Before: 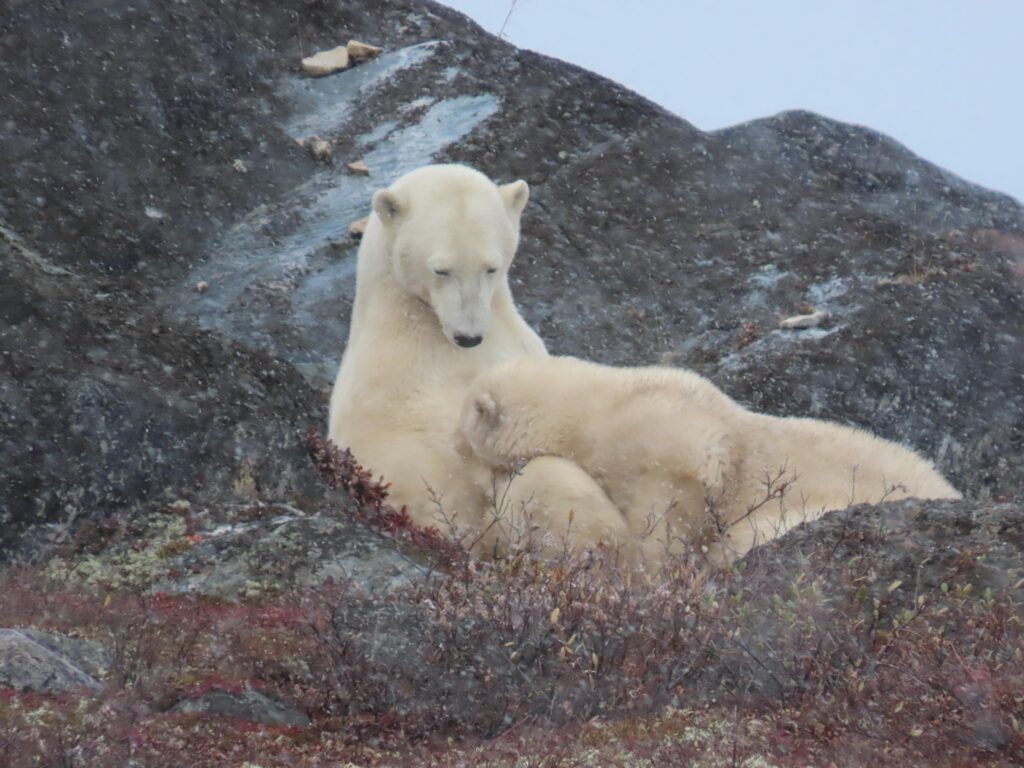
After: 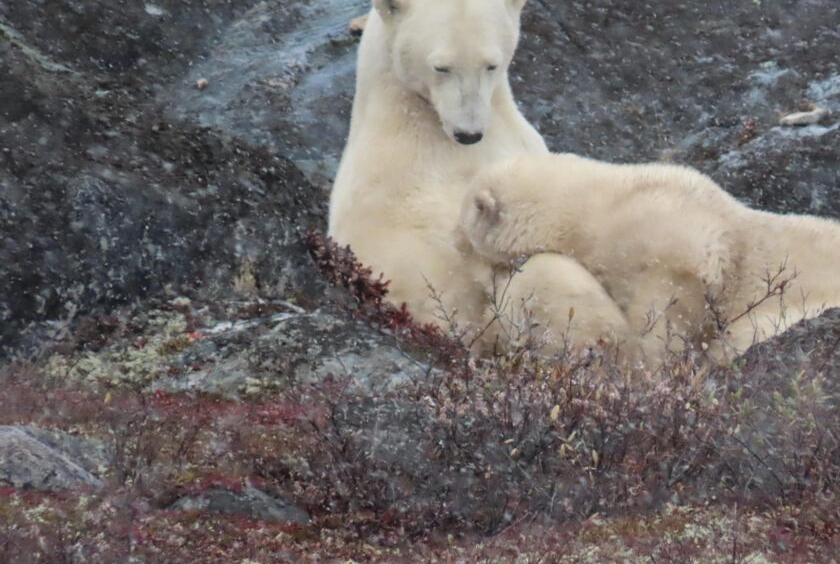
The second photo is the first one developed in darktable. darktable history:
local contrast: mode bilateral grid, contrast 20, coarseness 100, detail 150%, midtone range 0.2
crop: top 26.531%, right 17.959%
